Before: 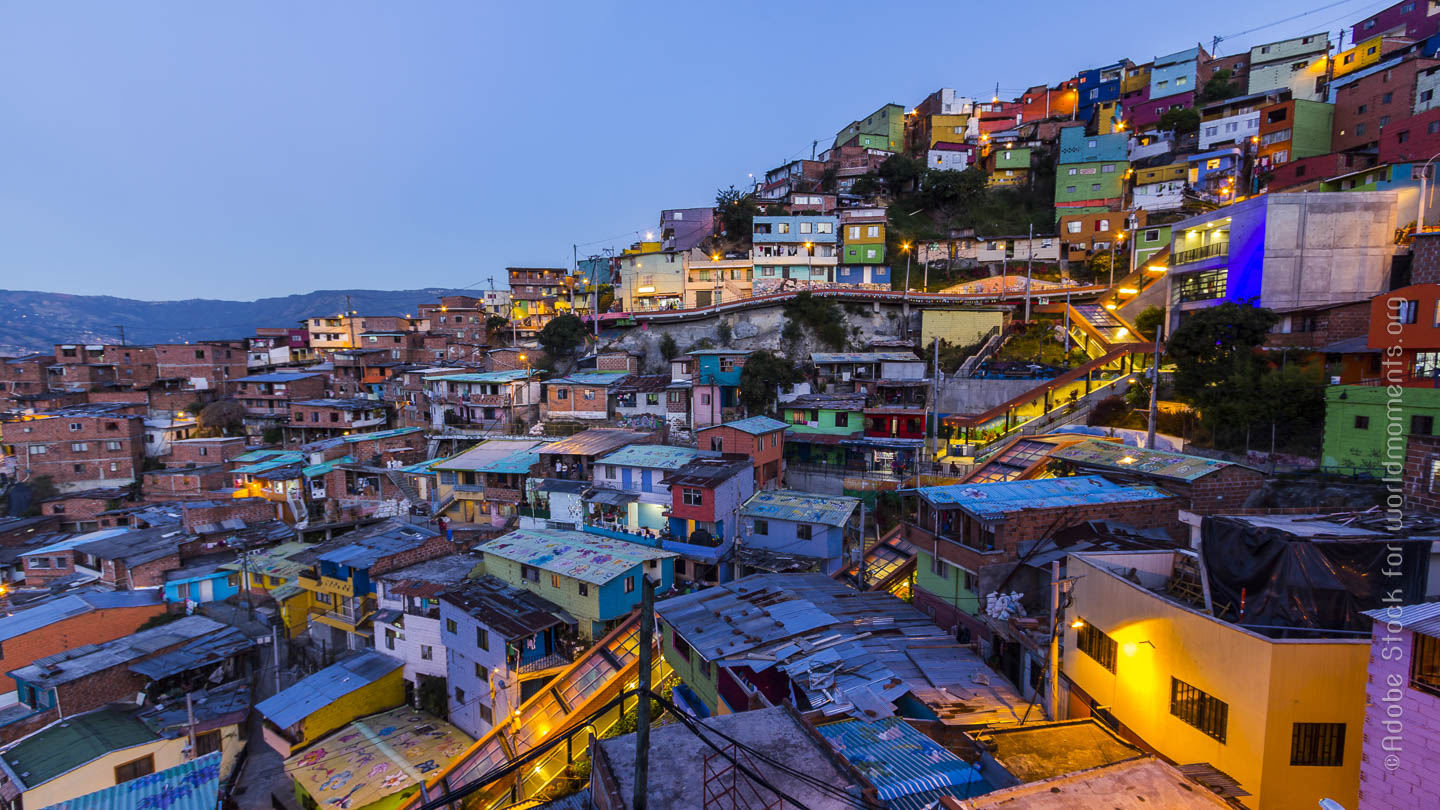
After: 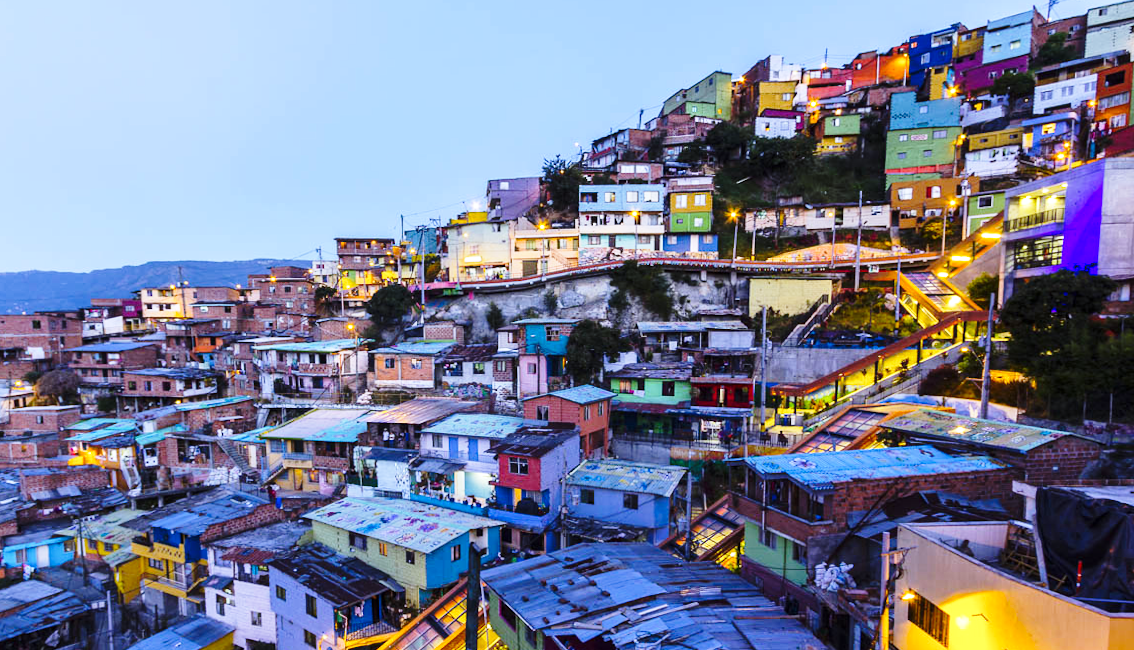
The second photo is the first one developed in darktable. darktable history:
base curve: curves: ch0 [(0, 0) (0.028, 0.03) (0.121, 0.232) (0.46, 0.748) (0.859, 0.968) (1, 1)], preserve colors none
exposure: exposure 0.15 EV, compensate highlight preservation false
white balance: red 0.954, blue 1.079
crop and rotate: left 10.77%, top 5.1%, right 10.41%, bottom 16.76%
rotate and perspective: lens shift (horizontal) -0.055, automatic cropping off
